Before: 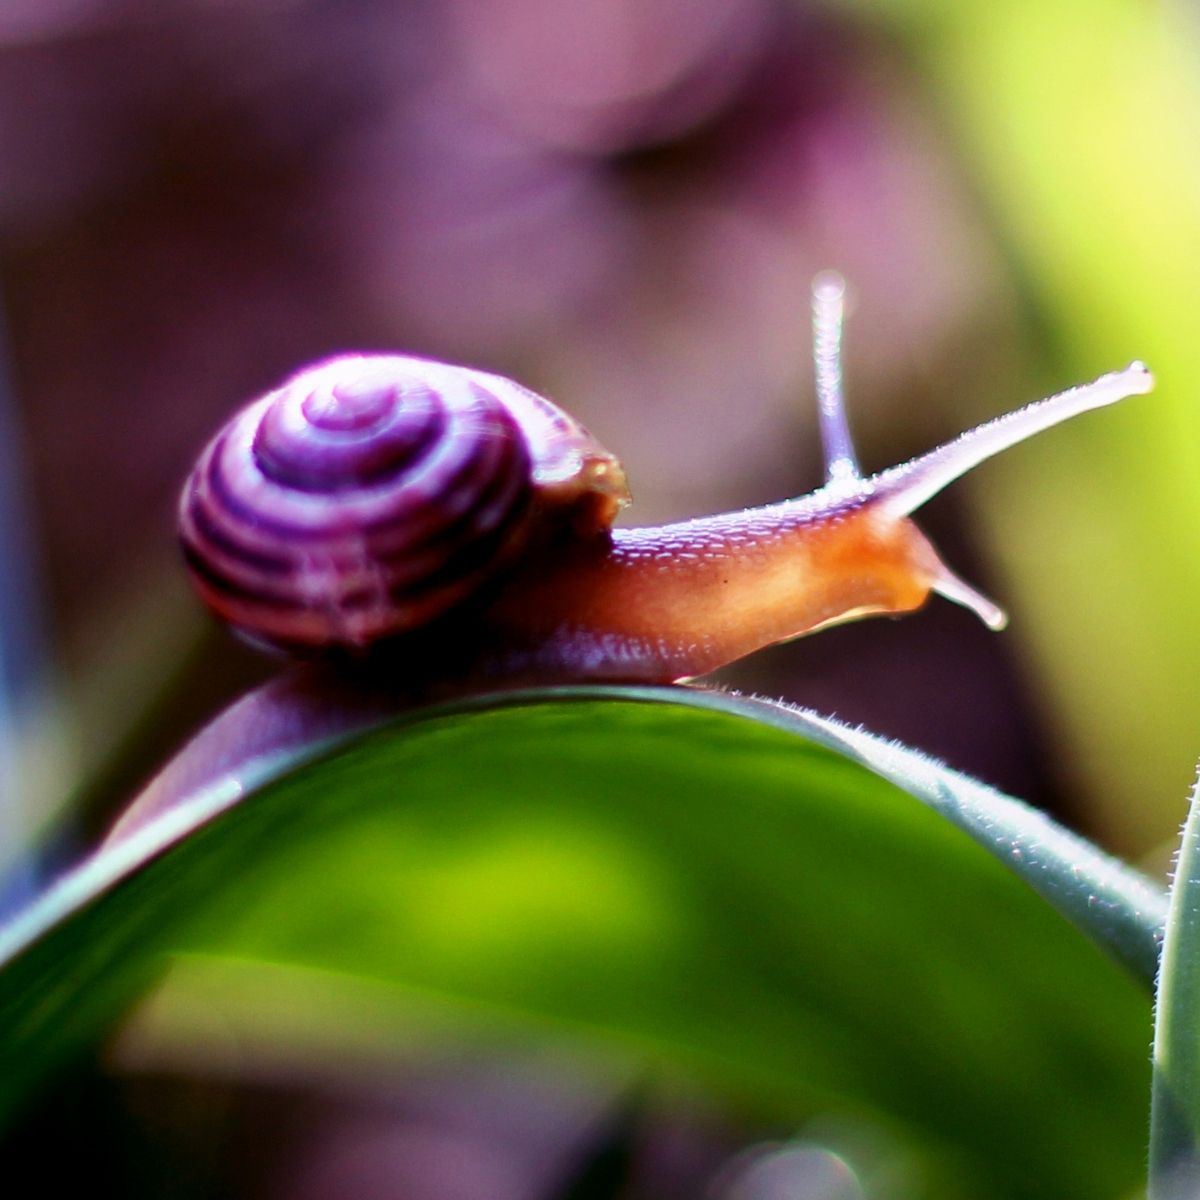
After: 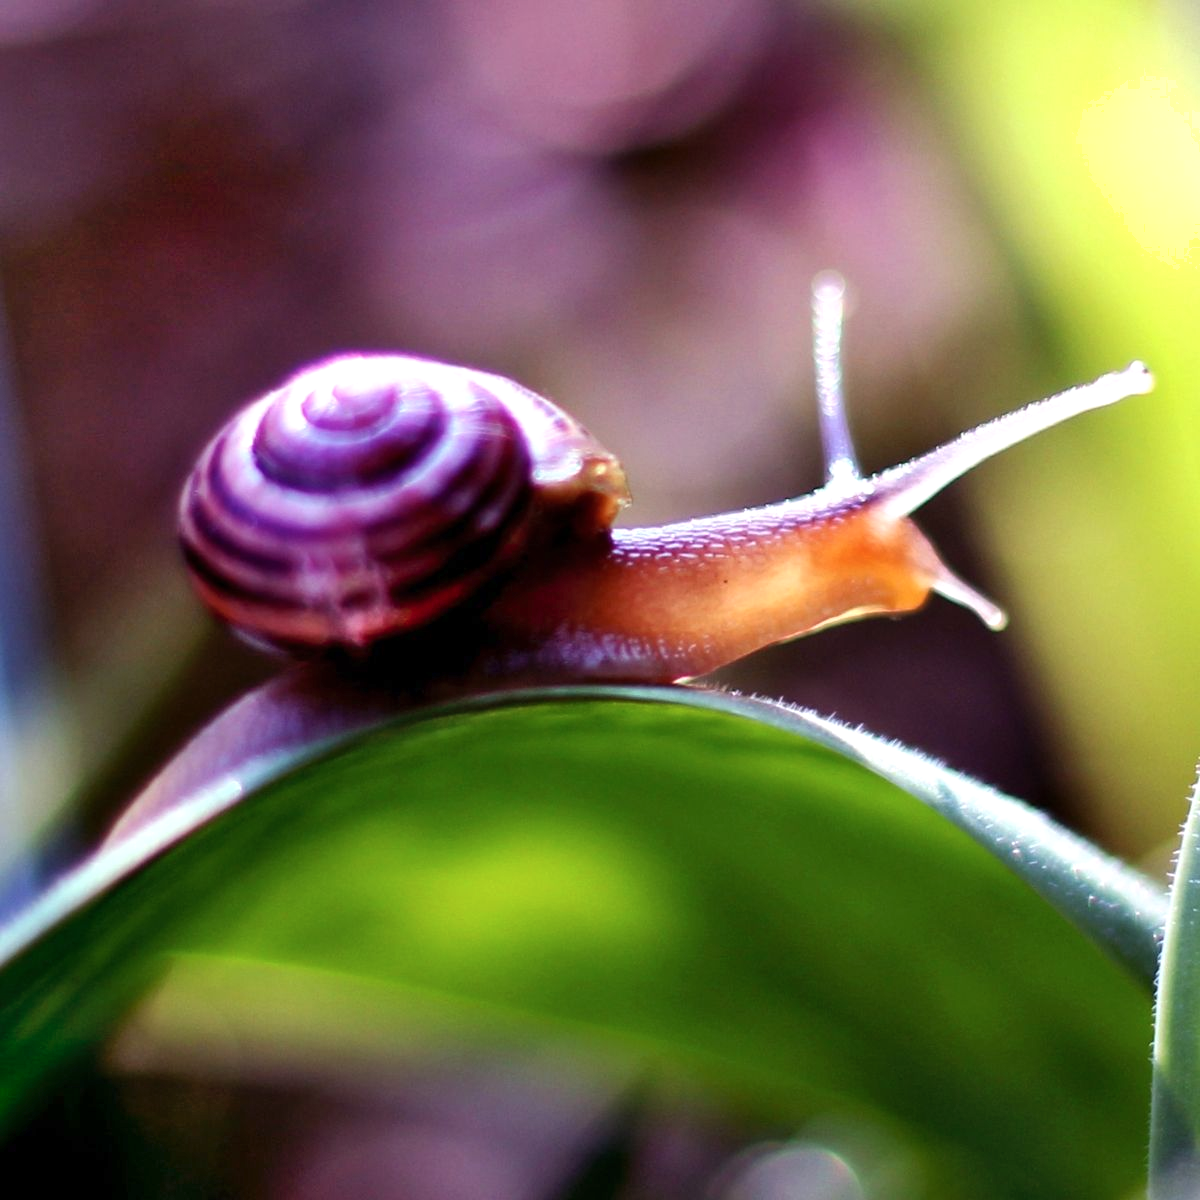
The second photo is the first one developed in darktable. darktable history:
shadows and highlights: radius 46.54, white point adjustment 6.68, compress 79.78%, soften with gaussian
